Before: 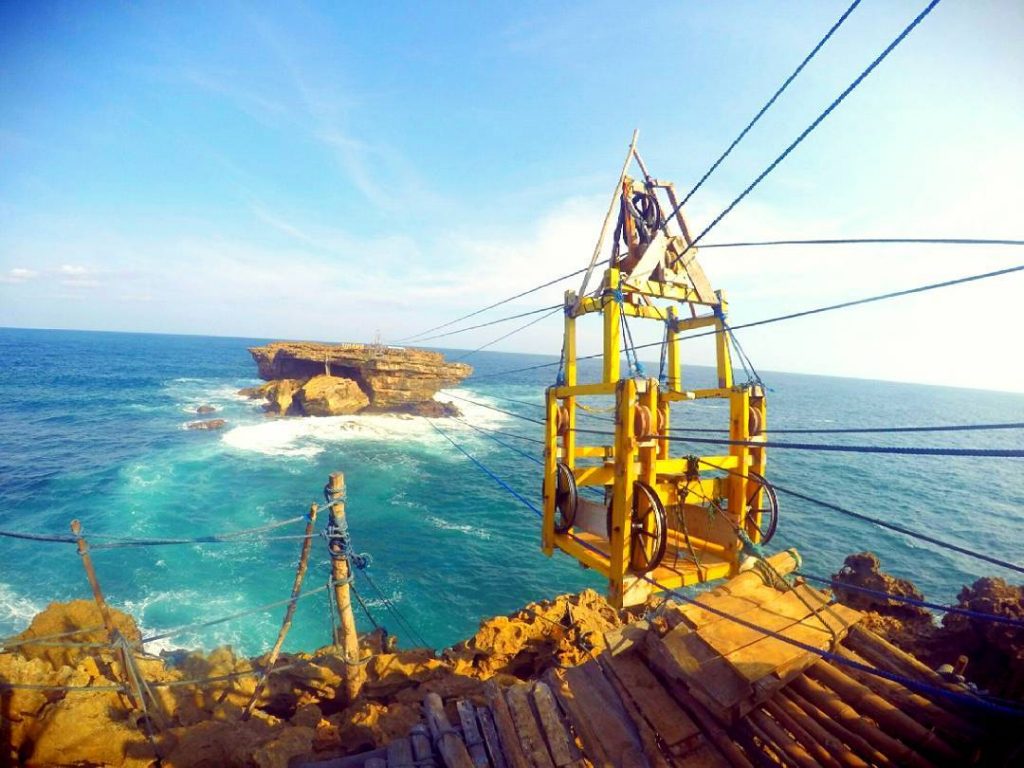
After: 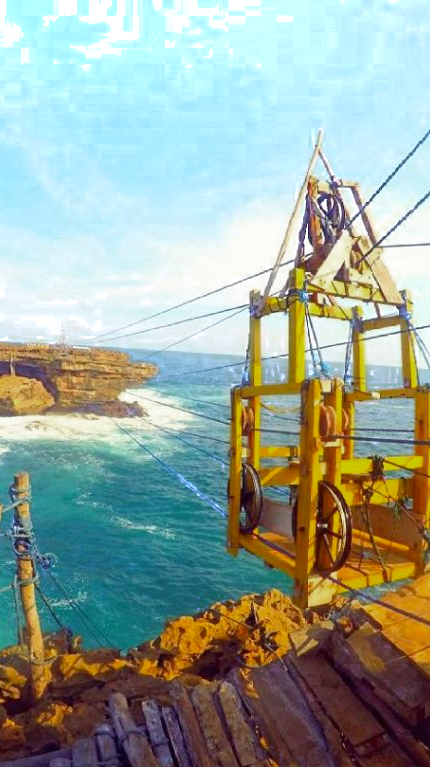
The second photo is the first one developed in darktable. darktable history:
color zones: curves: ch0 [(0.203, 0.433) (0.607, 0.517) (0.697, 0.696) (0.705, 0.897)]
crop: left 30.834%, right 27.155%
